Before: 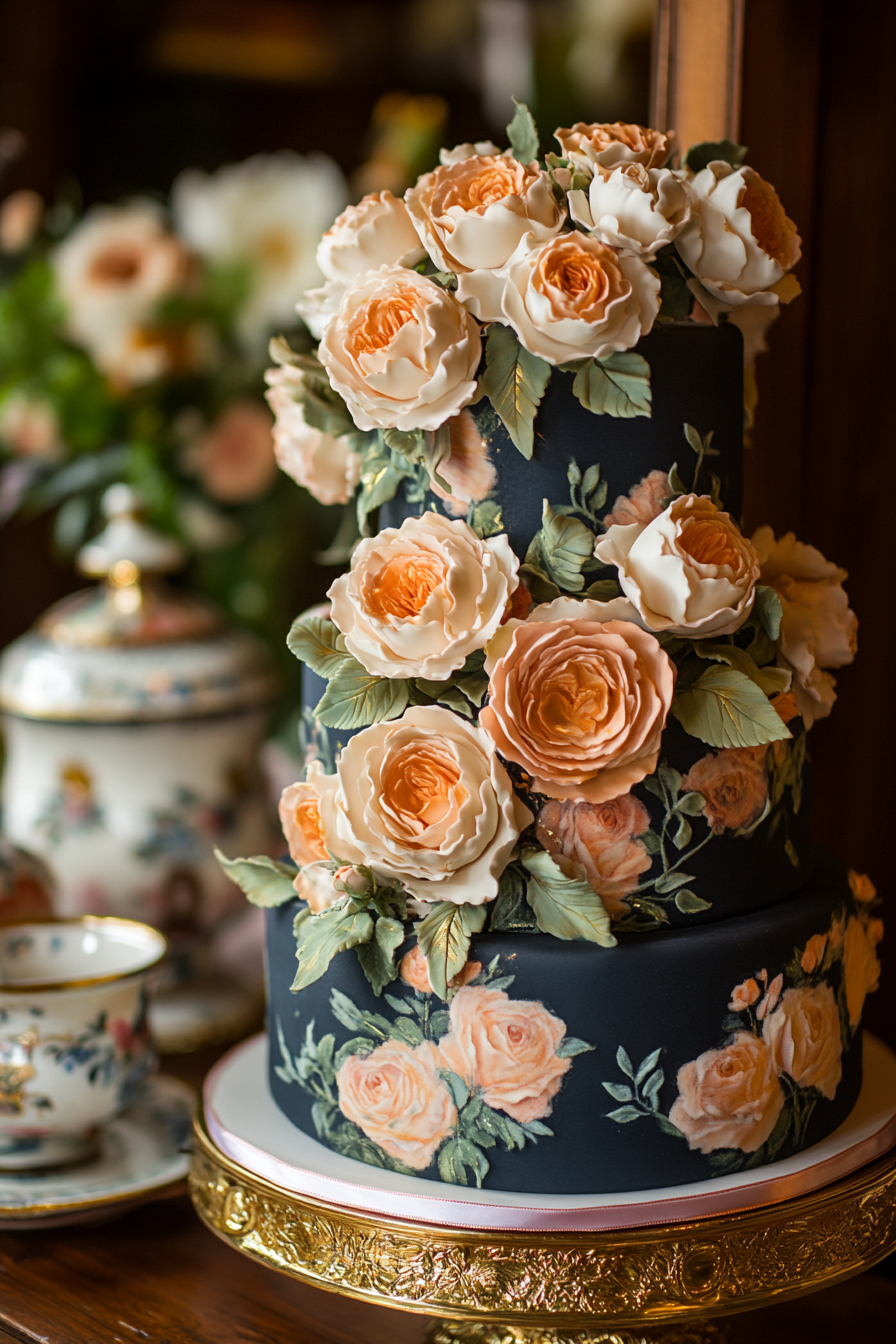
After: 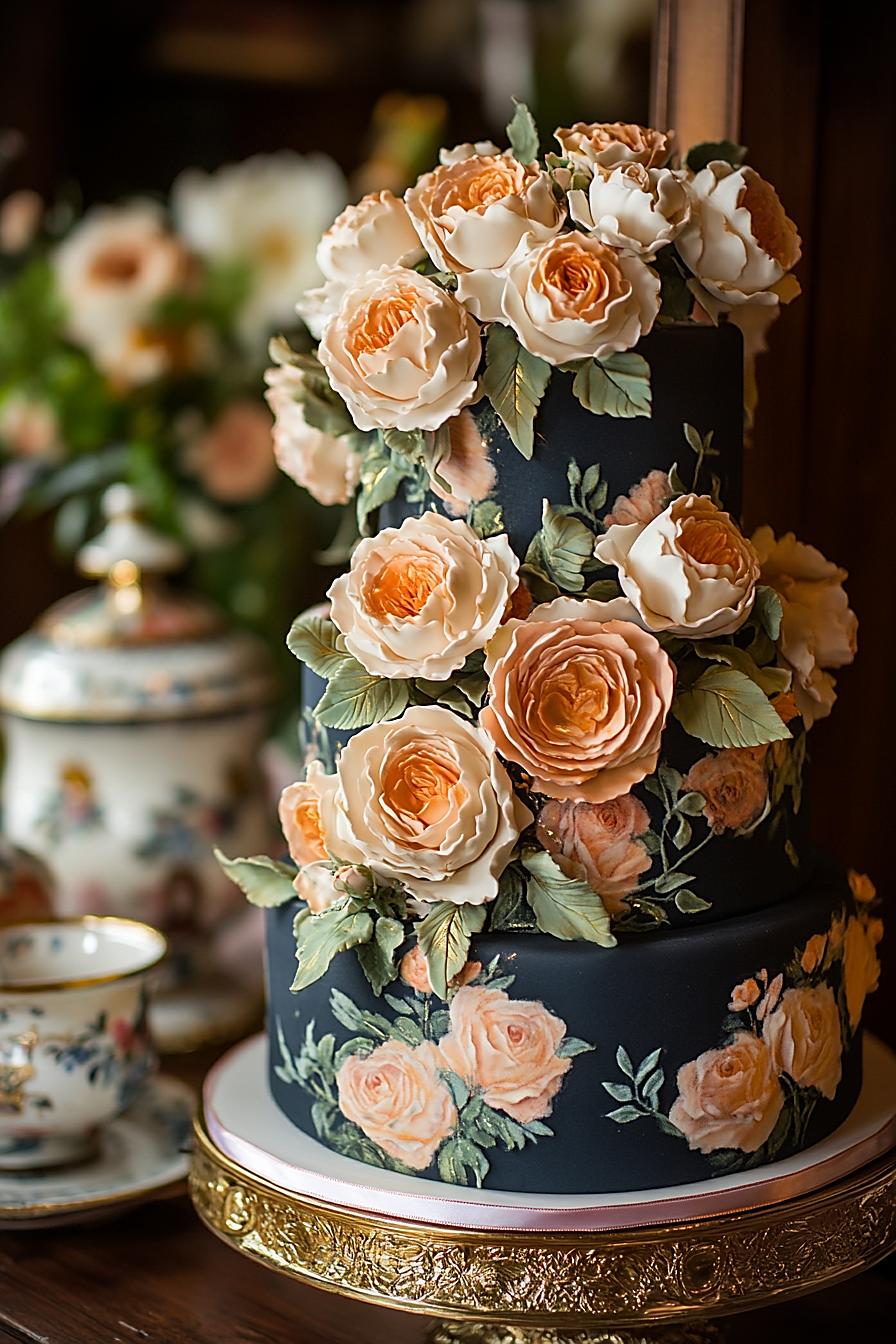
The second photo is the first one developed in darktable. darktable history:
sharpen: radius 1.381, amount 1.243, threshold 0.784
vignetting: fall-off start 79.81%, brightness -0.709, saturation -0.48
